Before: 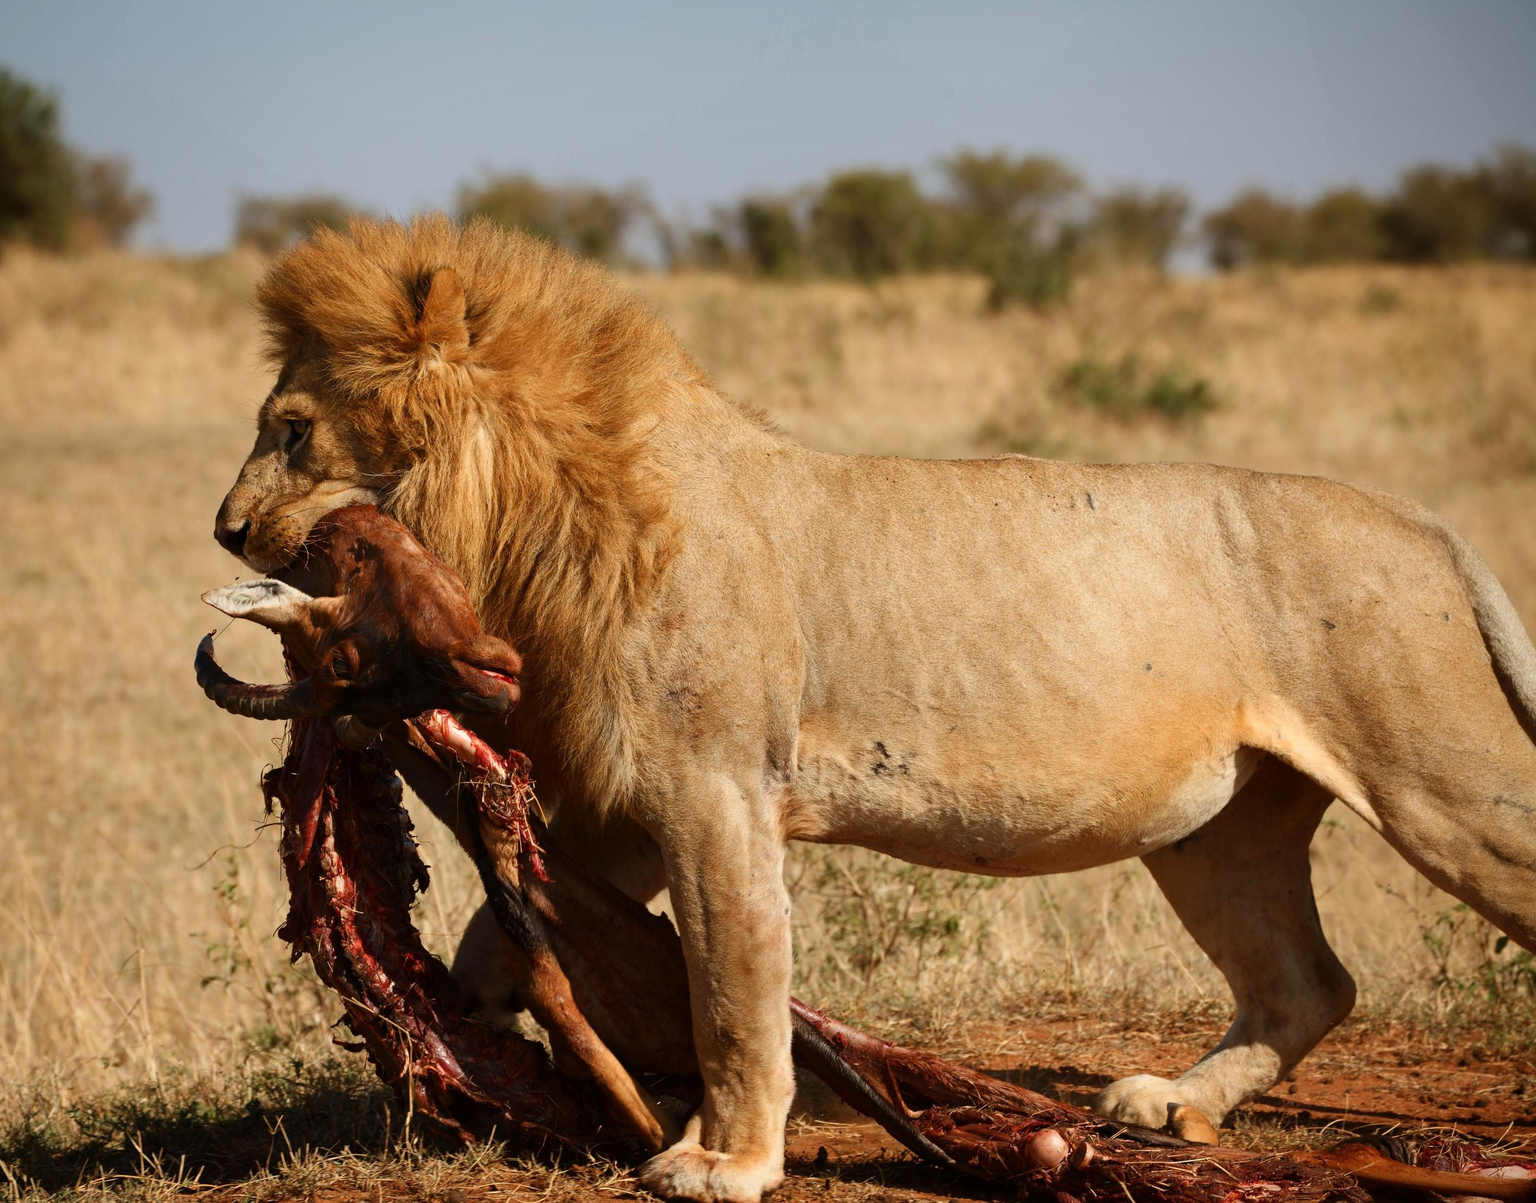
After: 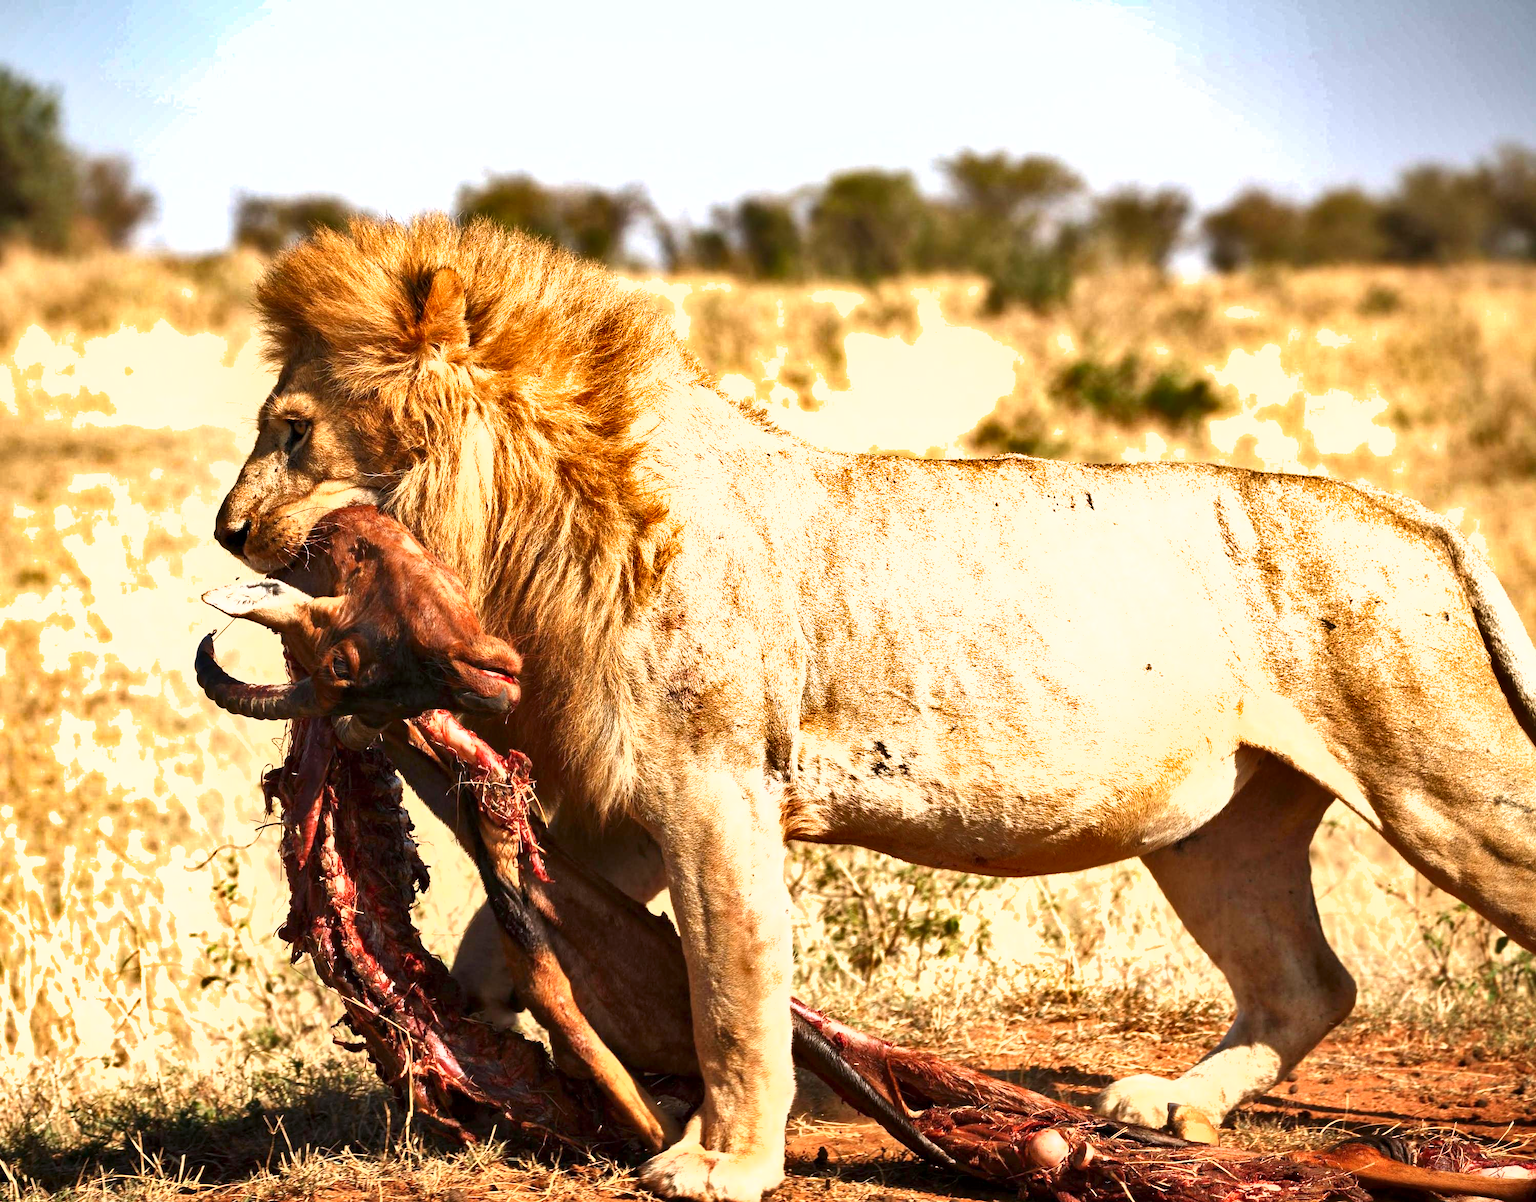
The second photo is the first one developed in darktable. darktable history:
white balance: red 1.009, blue 1.027
contrast equalizer: octaves 7, y [[0.528 ×6], [0.514 ×6], [0.362 ×6], [0 ×6], [0 ×6]]
shadows and highlights: radius 108.52, shadows 23.73, highlights -59.32, low approximation 0.01, soften with gaussian
exposure: black level correction 0, exposure 1.4 EV, compensate highlight preservation false
